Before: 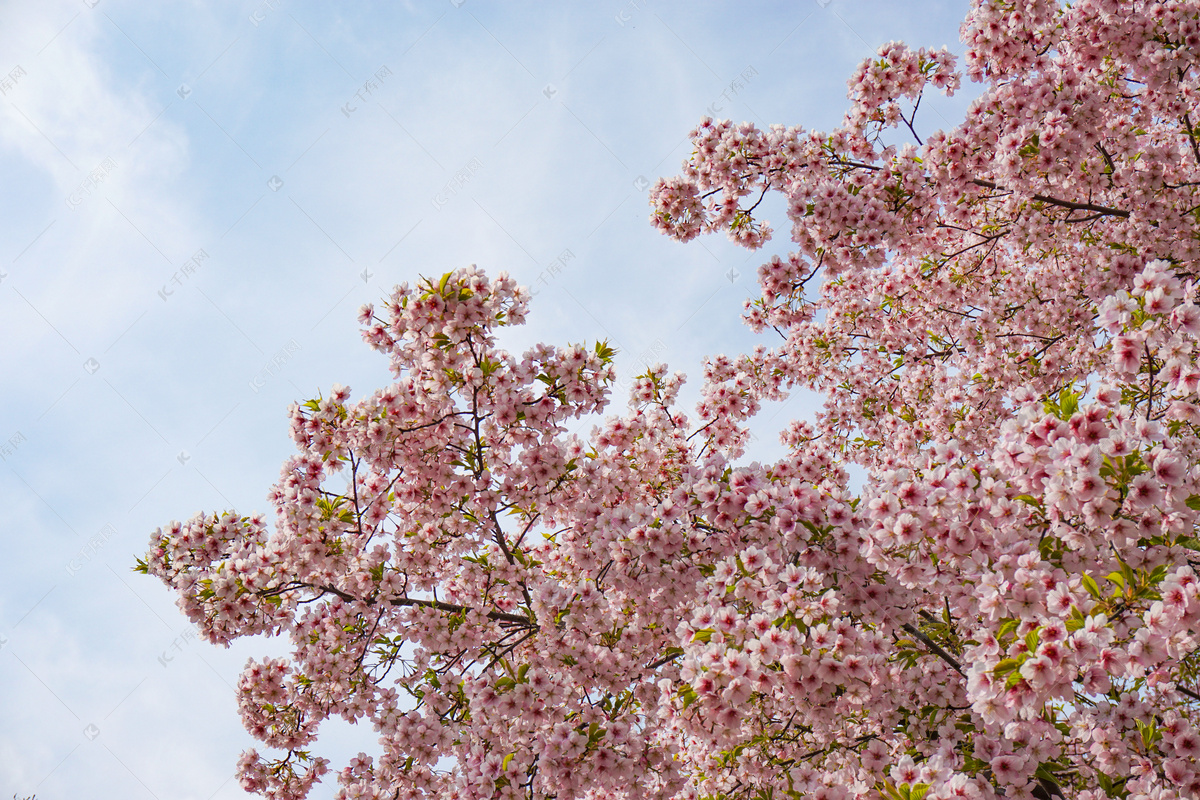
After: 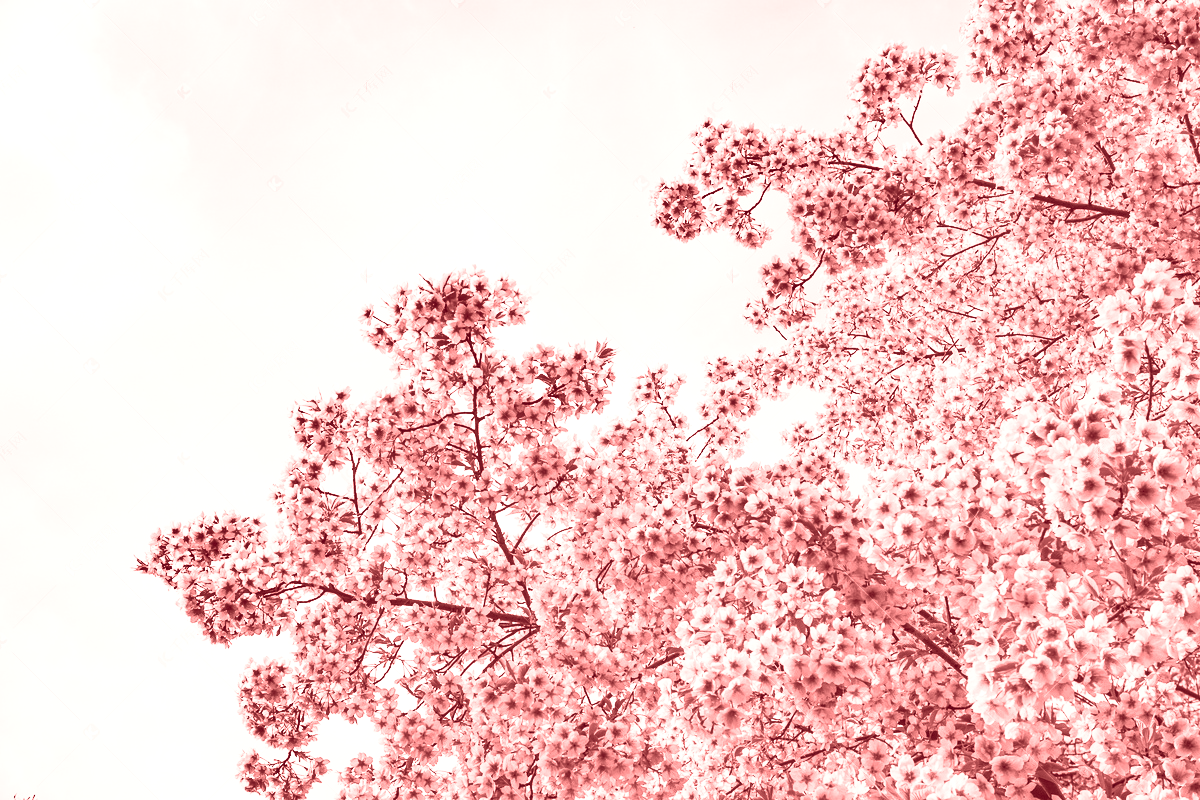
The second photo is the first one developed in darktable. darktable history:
colorize: saturation 60%, source mix 100%
contrast brightness saturation: contrast 0.43, brightness 0.56, saturation -0.19
shadows and highlights: soften with gaussian
